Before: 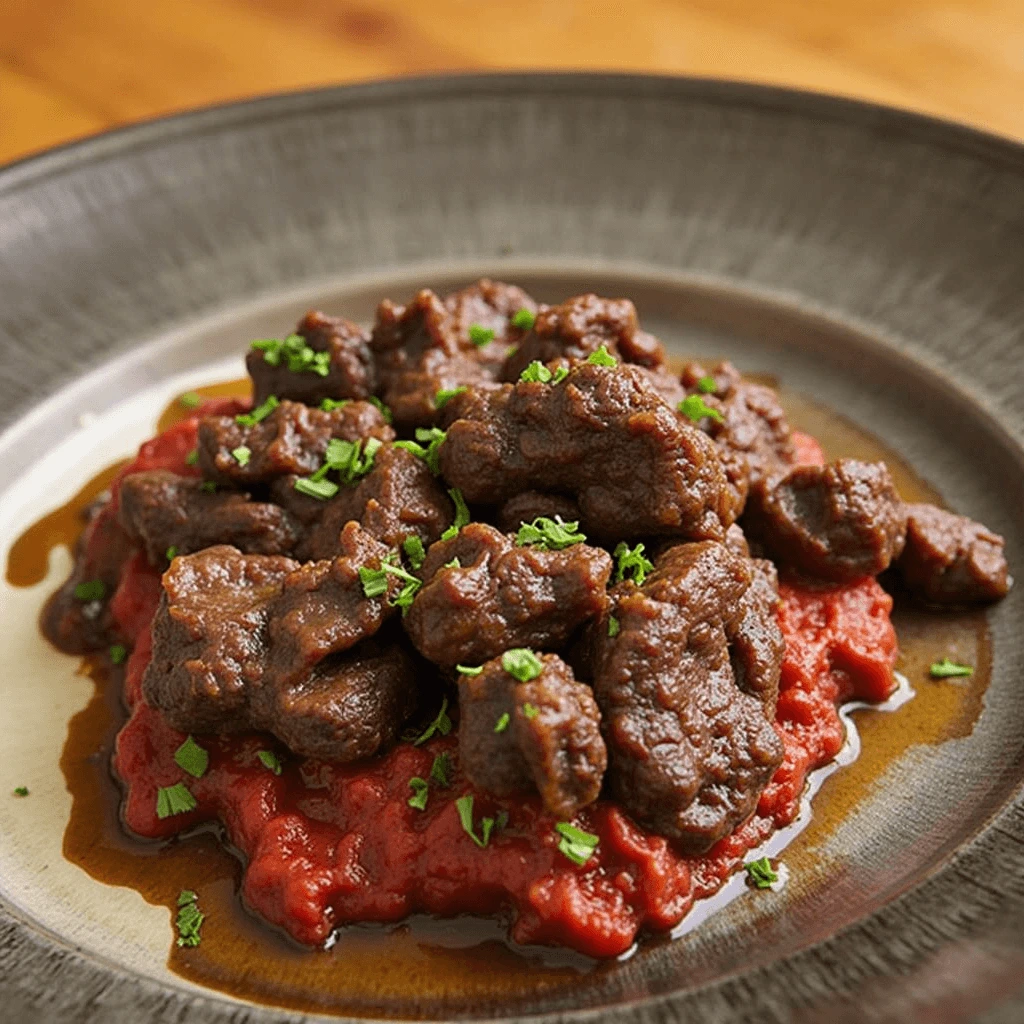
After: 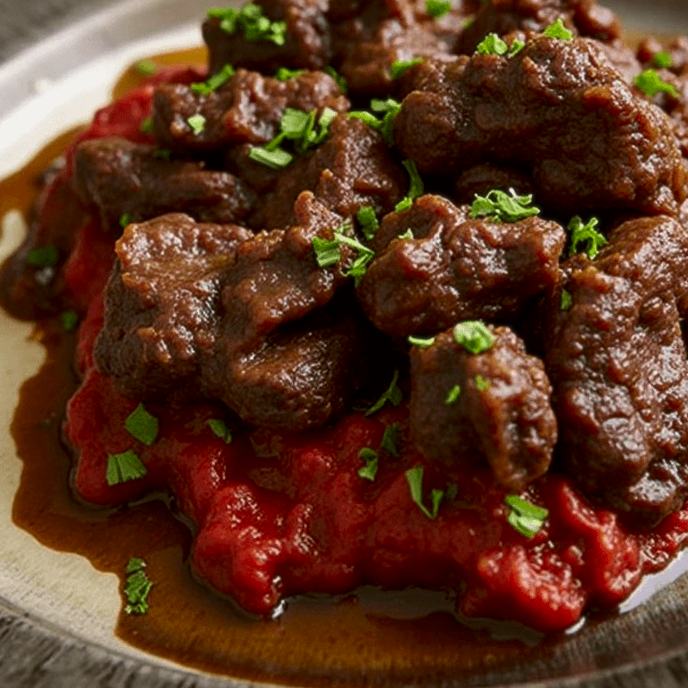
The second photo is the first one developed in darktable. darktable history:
crop and rotate: angle -0.82°, left 3.85%, top 31.828%, right 27.992%
soften: size 10%, saturation 50%, brightness 0.2 EV, mix 10%
contrast brightness saturation: contrast 0.07, brightness -0.13, saturation 0.06
exposure: black level correction 0.004, exposure 0.014 EV, compensate highlight preservation false
